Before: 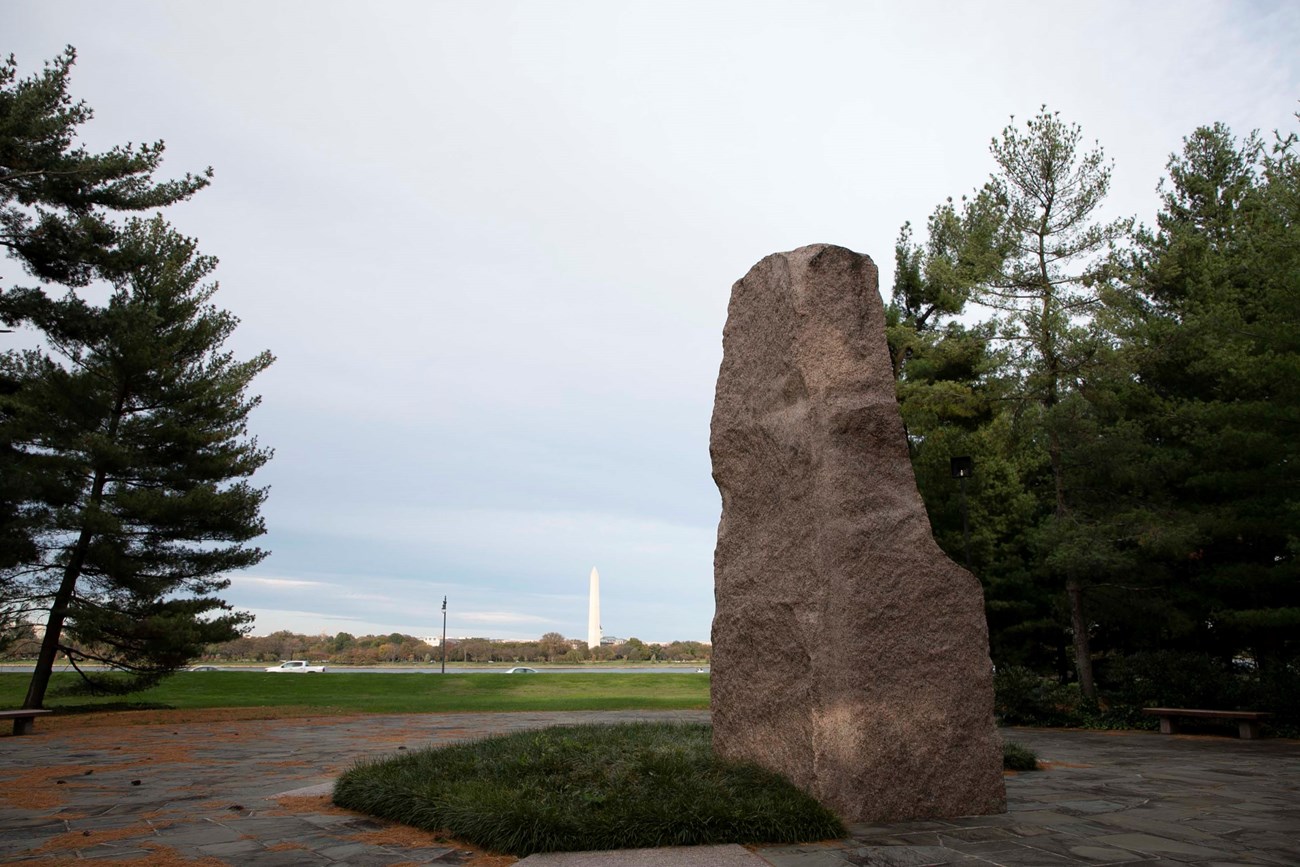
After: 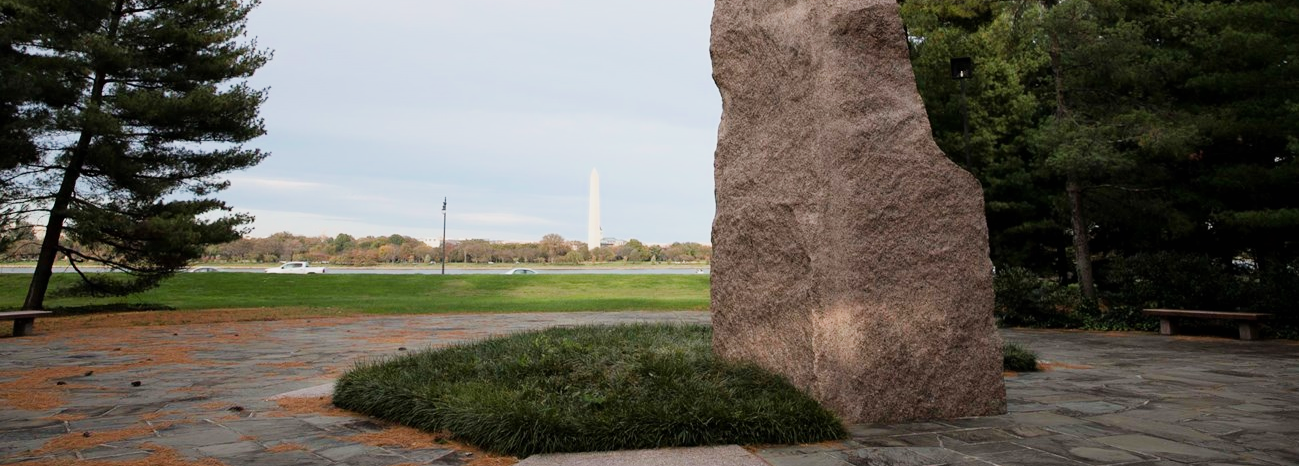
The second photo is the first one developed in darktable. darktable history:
filmic rgb: black relative exposure -16 EV, white relative exposure 4.97 EV, hardness 6.25
exposure: black level correction 0, exposure 0.9 EV, compensate highlight preservation false
crop and rotate: top 46.237%
